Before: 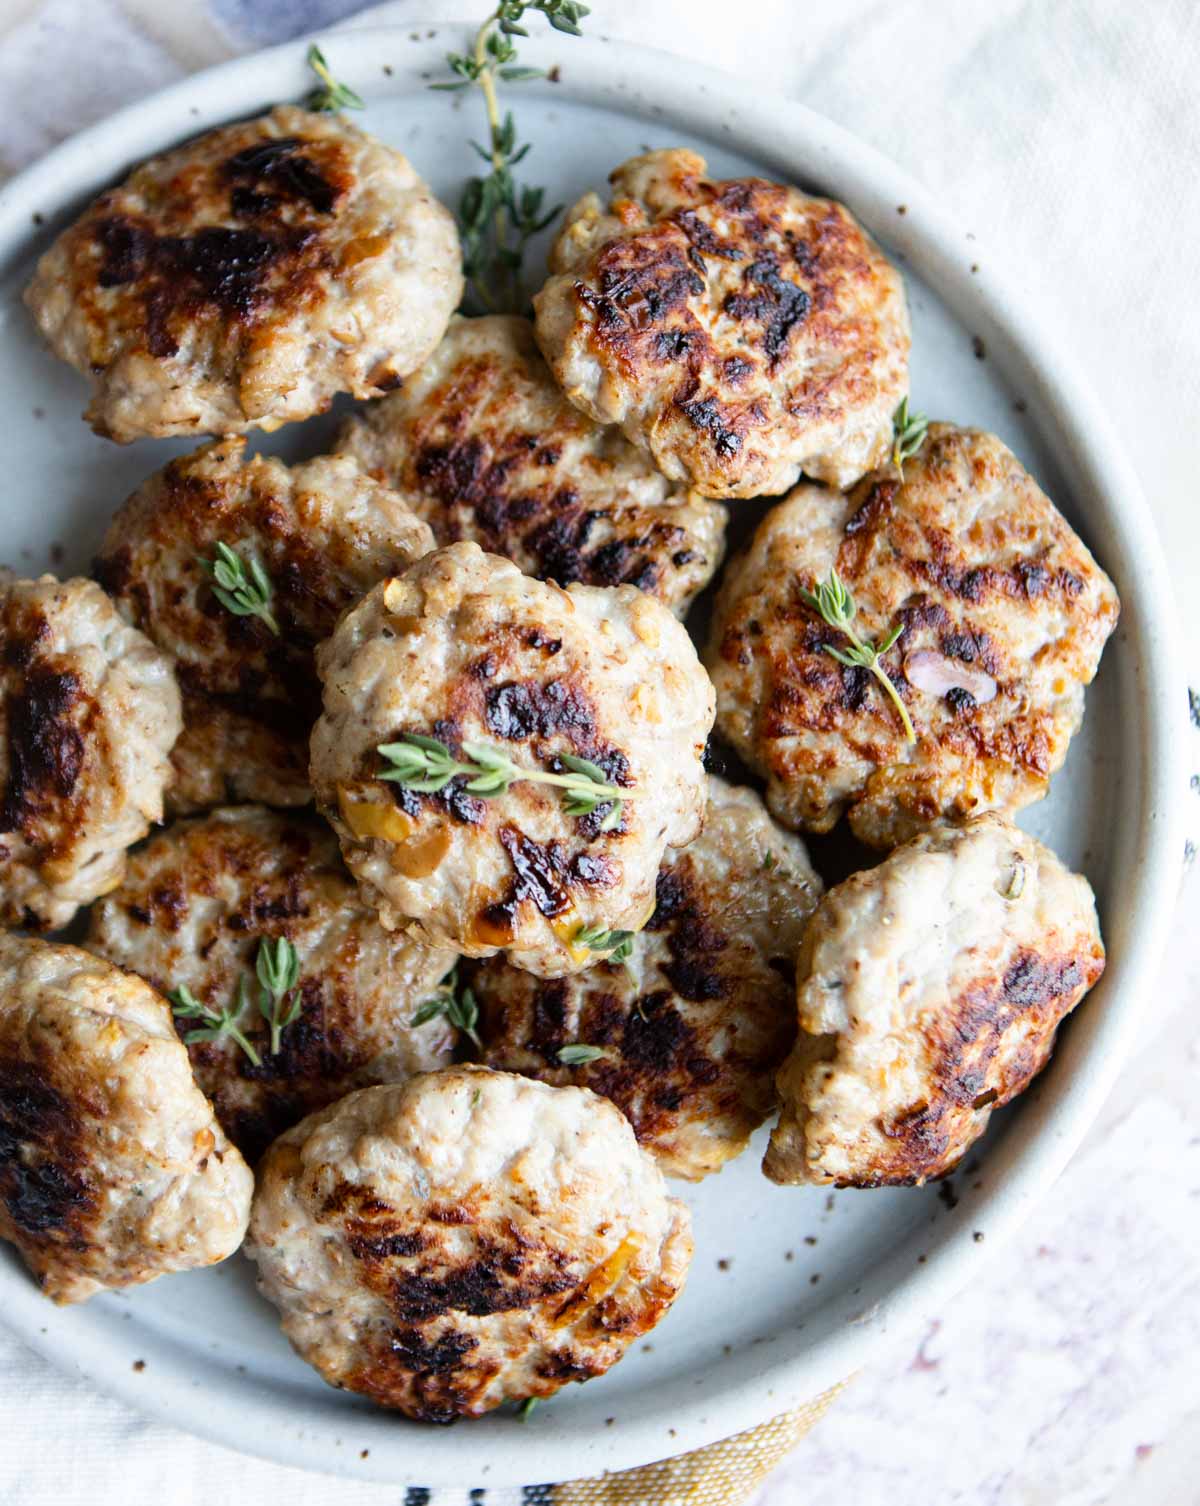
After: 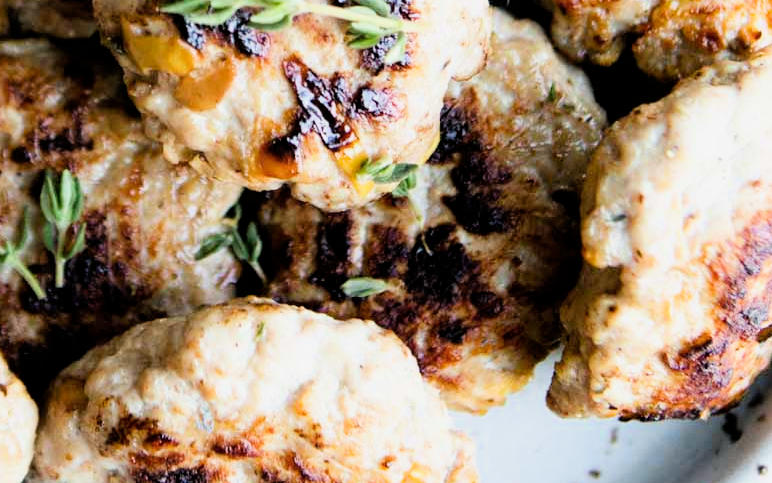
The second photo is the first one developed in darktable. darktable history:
filmic rgb: black relative exposure -7.76 EV, white relative exposure 4.39 EV, hardness 3.76, latitude 49.56%, contrast 1.1
color balance rgb: shadows lift › chroma 2.01%, shadows lift › hue 222.44°, perceptual saturation grading › global saturation 0.103%, global vibrance 20%
exposure: exposure 0.66 EV, compensate highlight preservation false
crop: left 18.014%, top 50.974%, right 17.607%, bottom 16.904%
